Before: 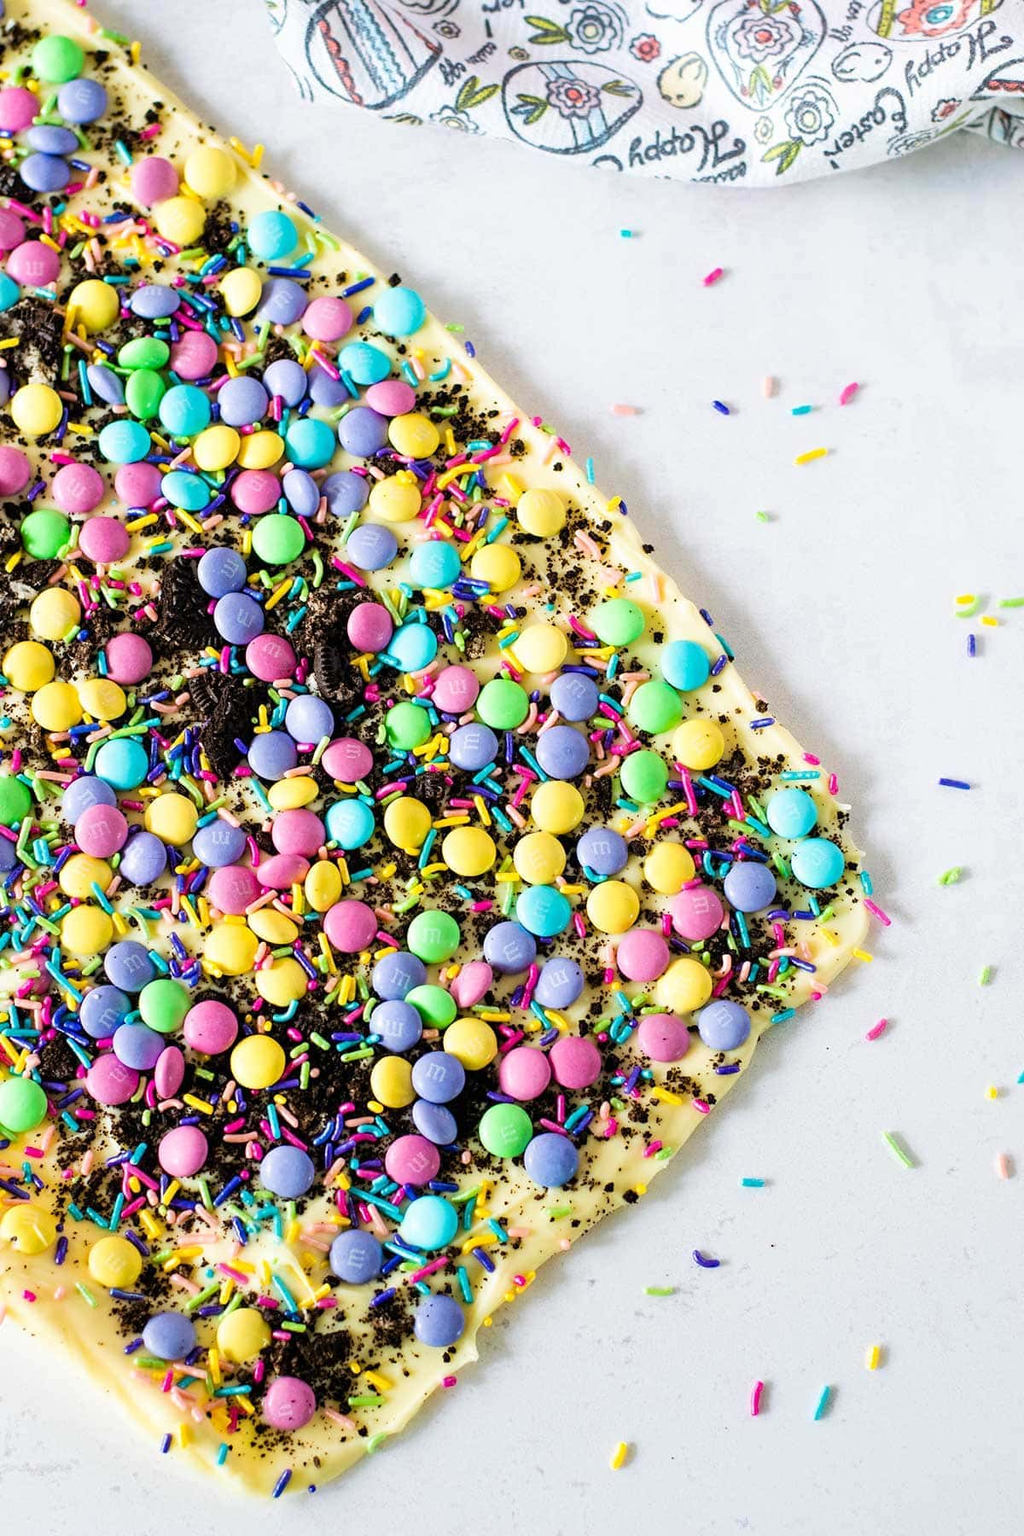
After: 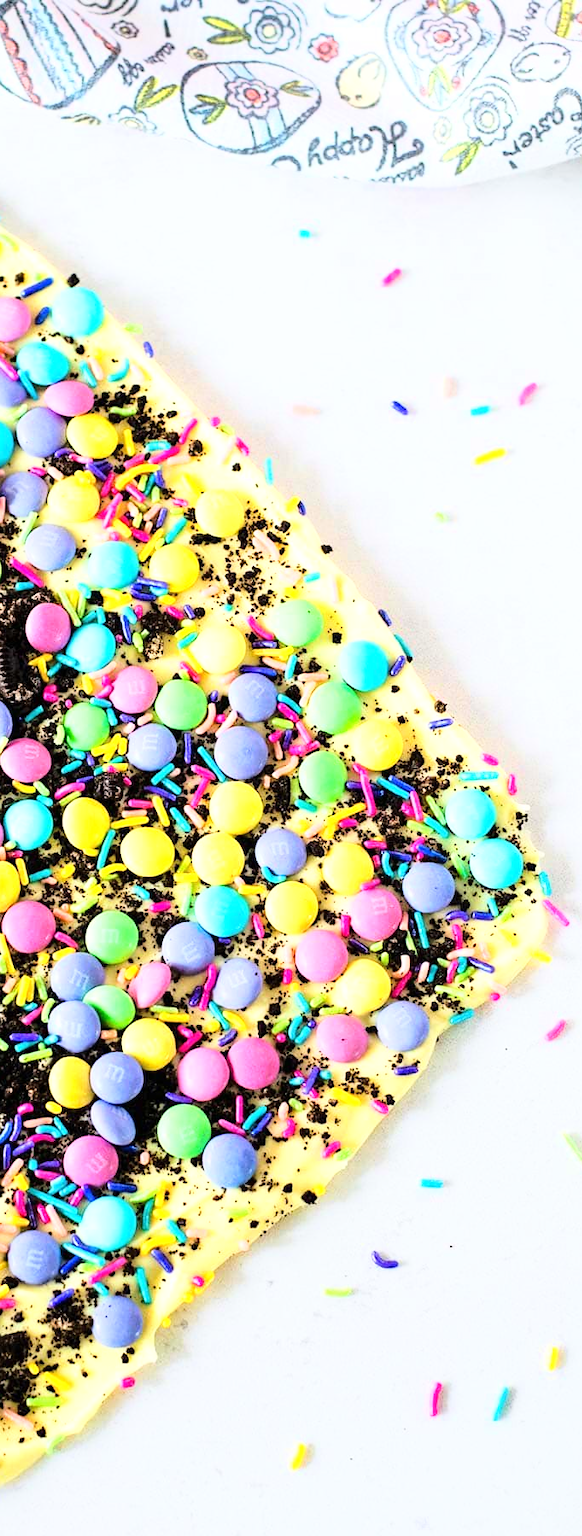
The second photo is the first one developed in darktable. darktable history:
base curve: curves: ch0 [(0, 0) (0.032, 0.037) (0.105, 0.228) (0.435, 0.76) (0.856, 0.983) (1, 1)], preserve colors average RGB
crop: left 31.487%, top 0.013%, right 11.607%
